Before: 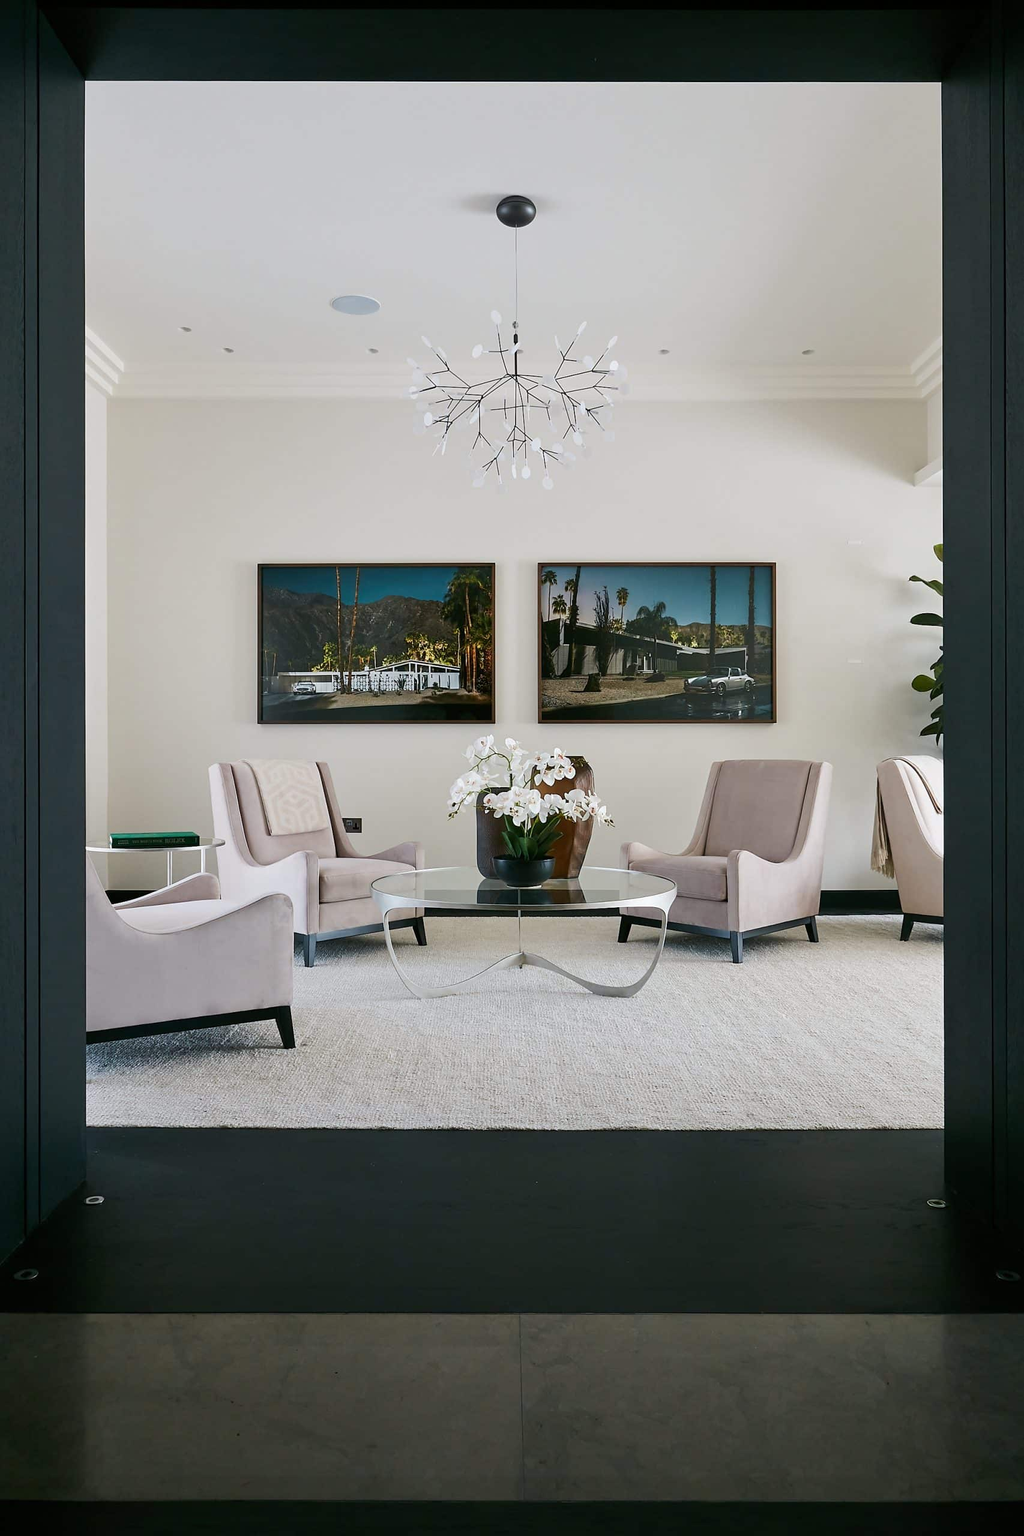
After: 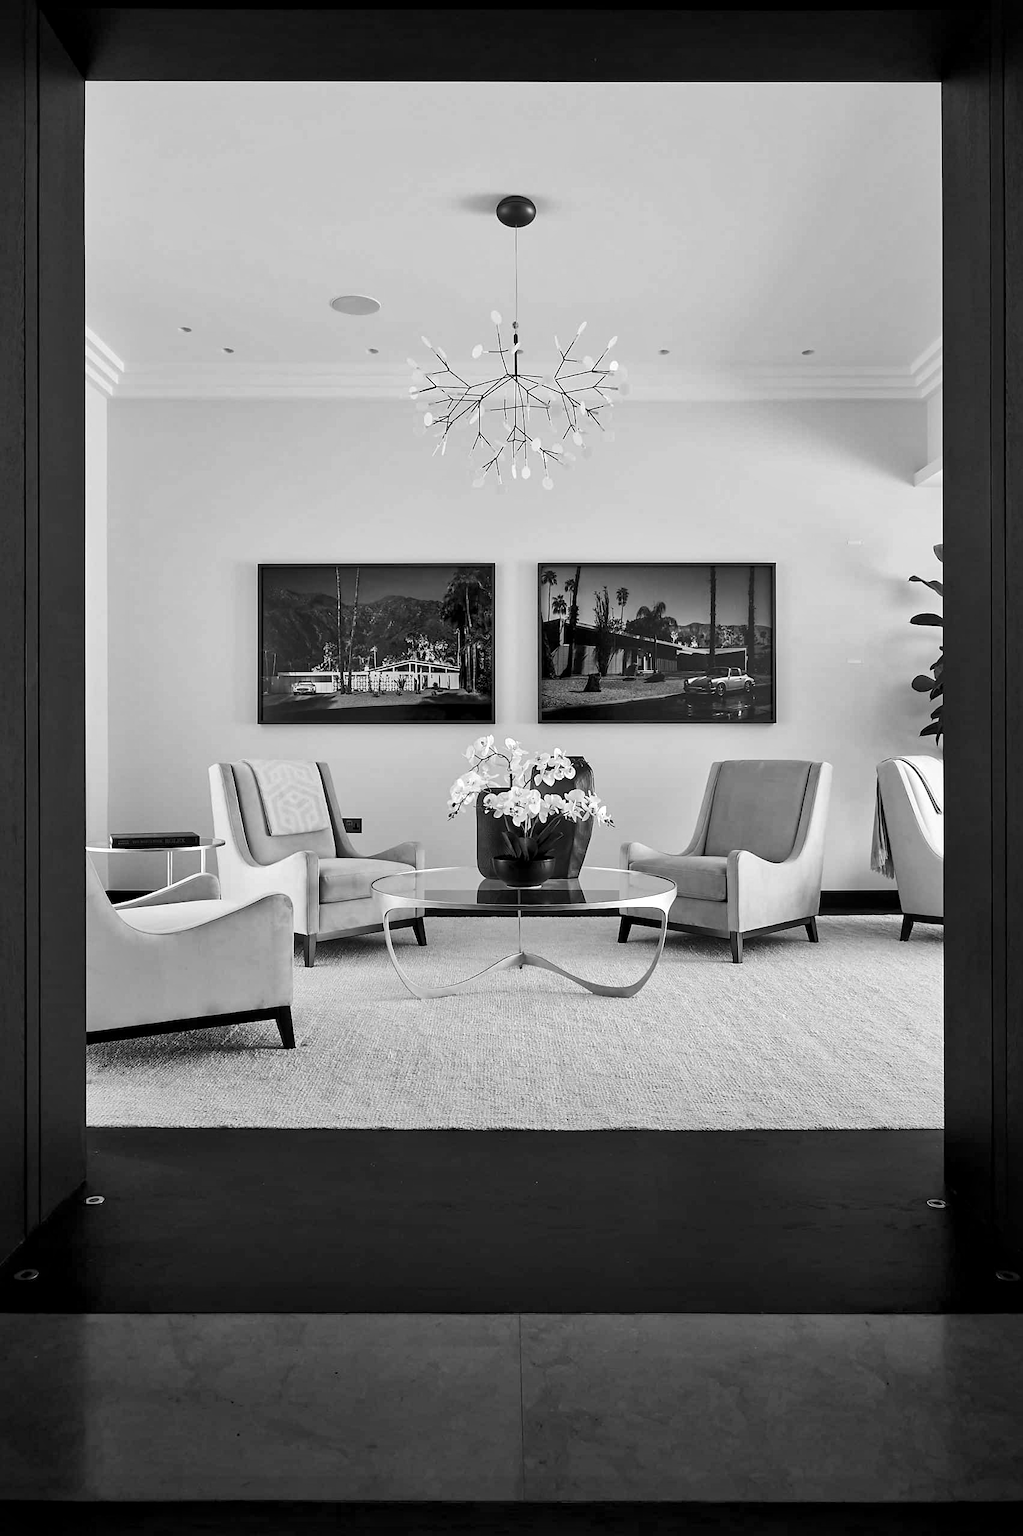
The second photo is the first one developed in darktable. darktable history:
local contrast: mode bilateral grid, contrast 25, coarseness 60, detail 151%, midtone range 0.2
color balance rgb: perceptual saturation grading › global saturation 30%, global vibrance 20%
monochrome: on, module defaults
